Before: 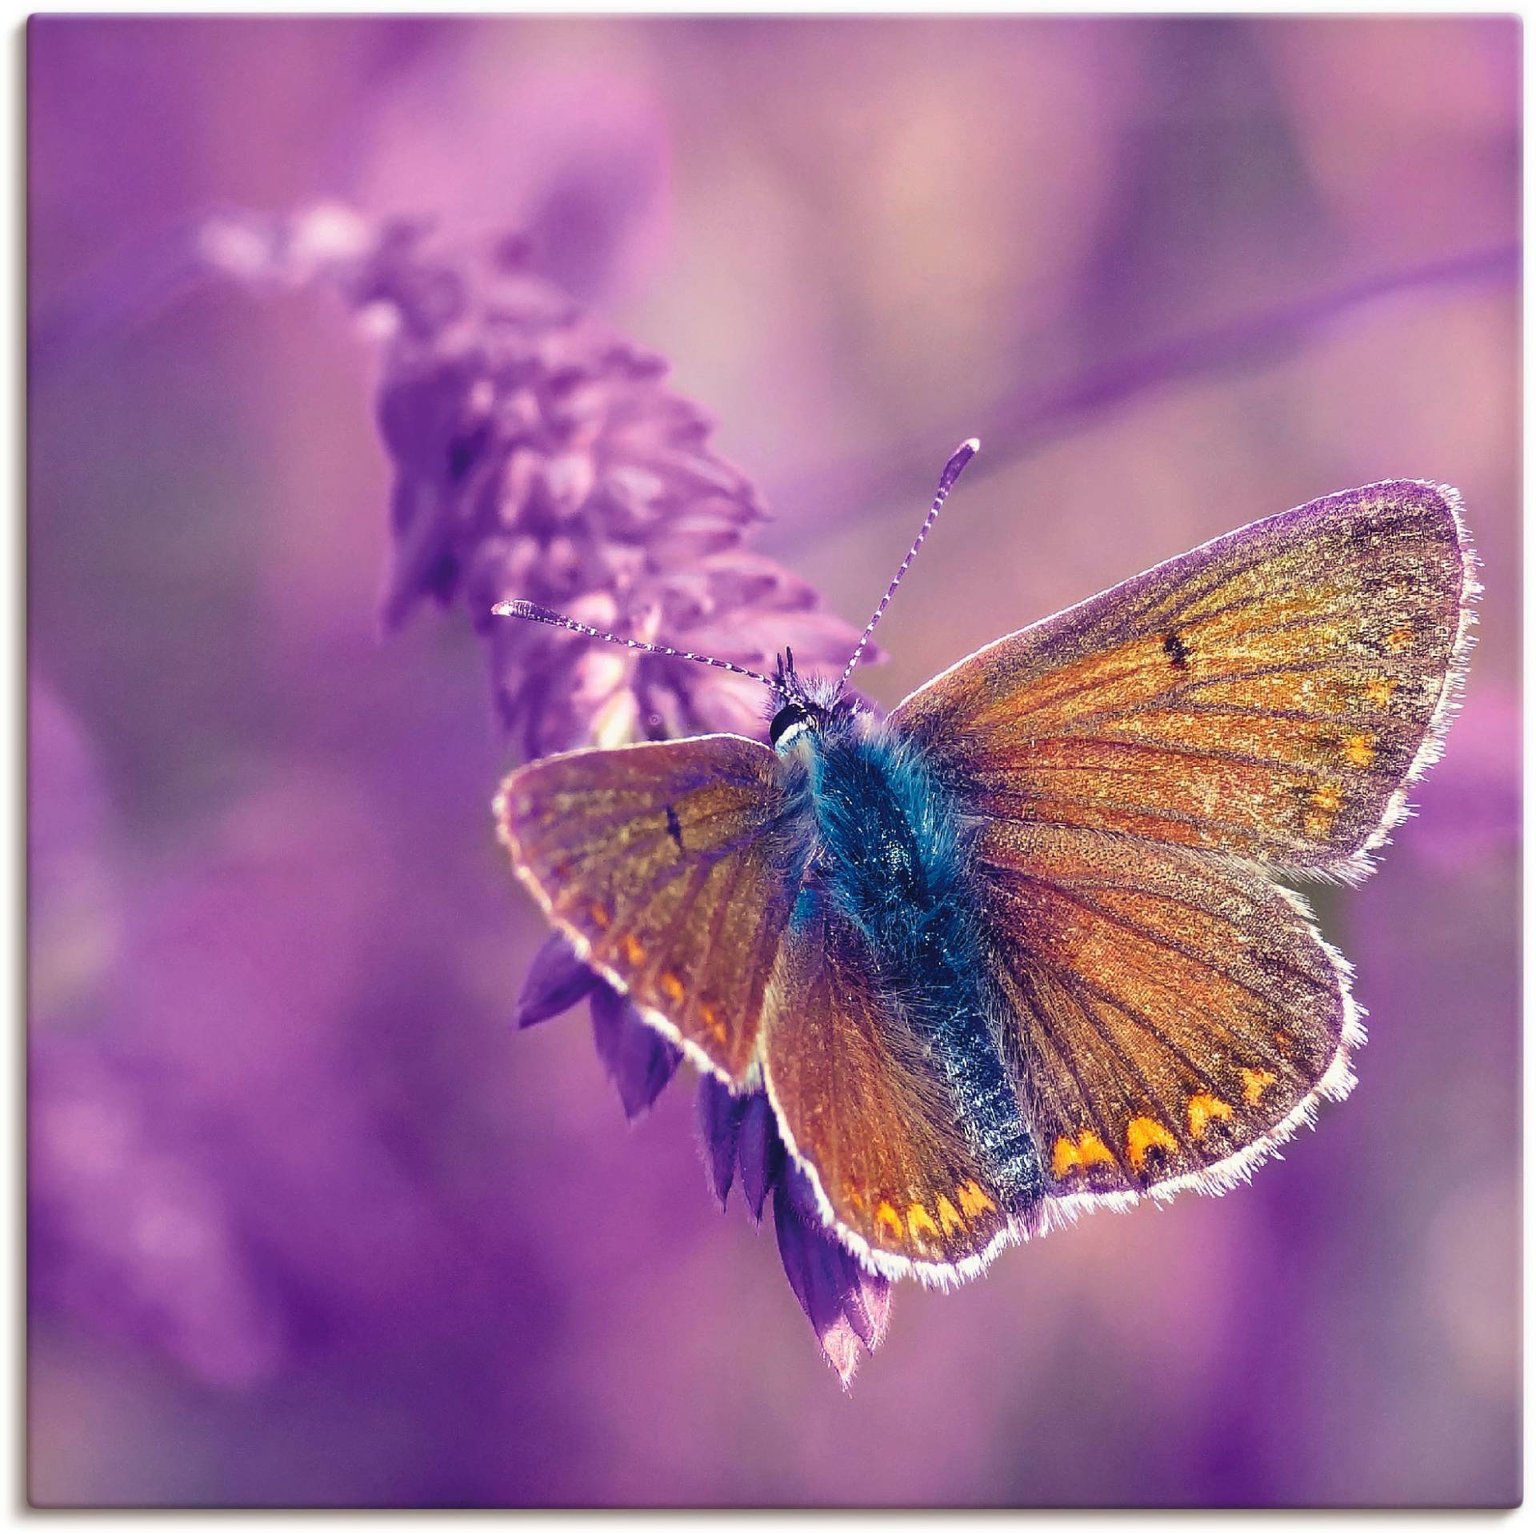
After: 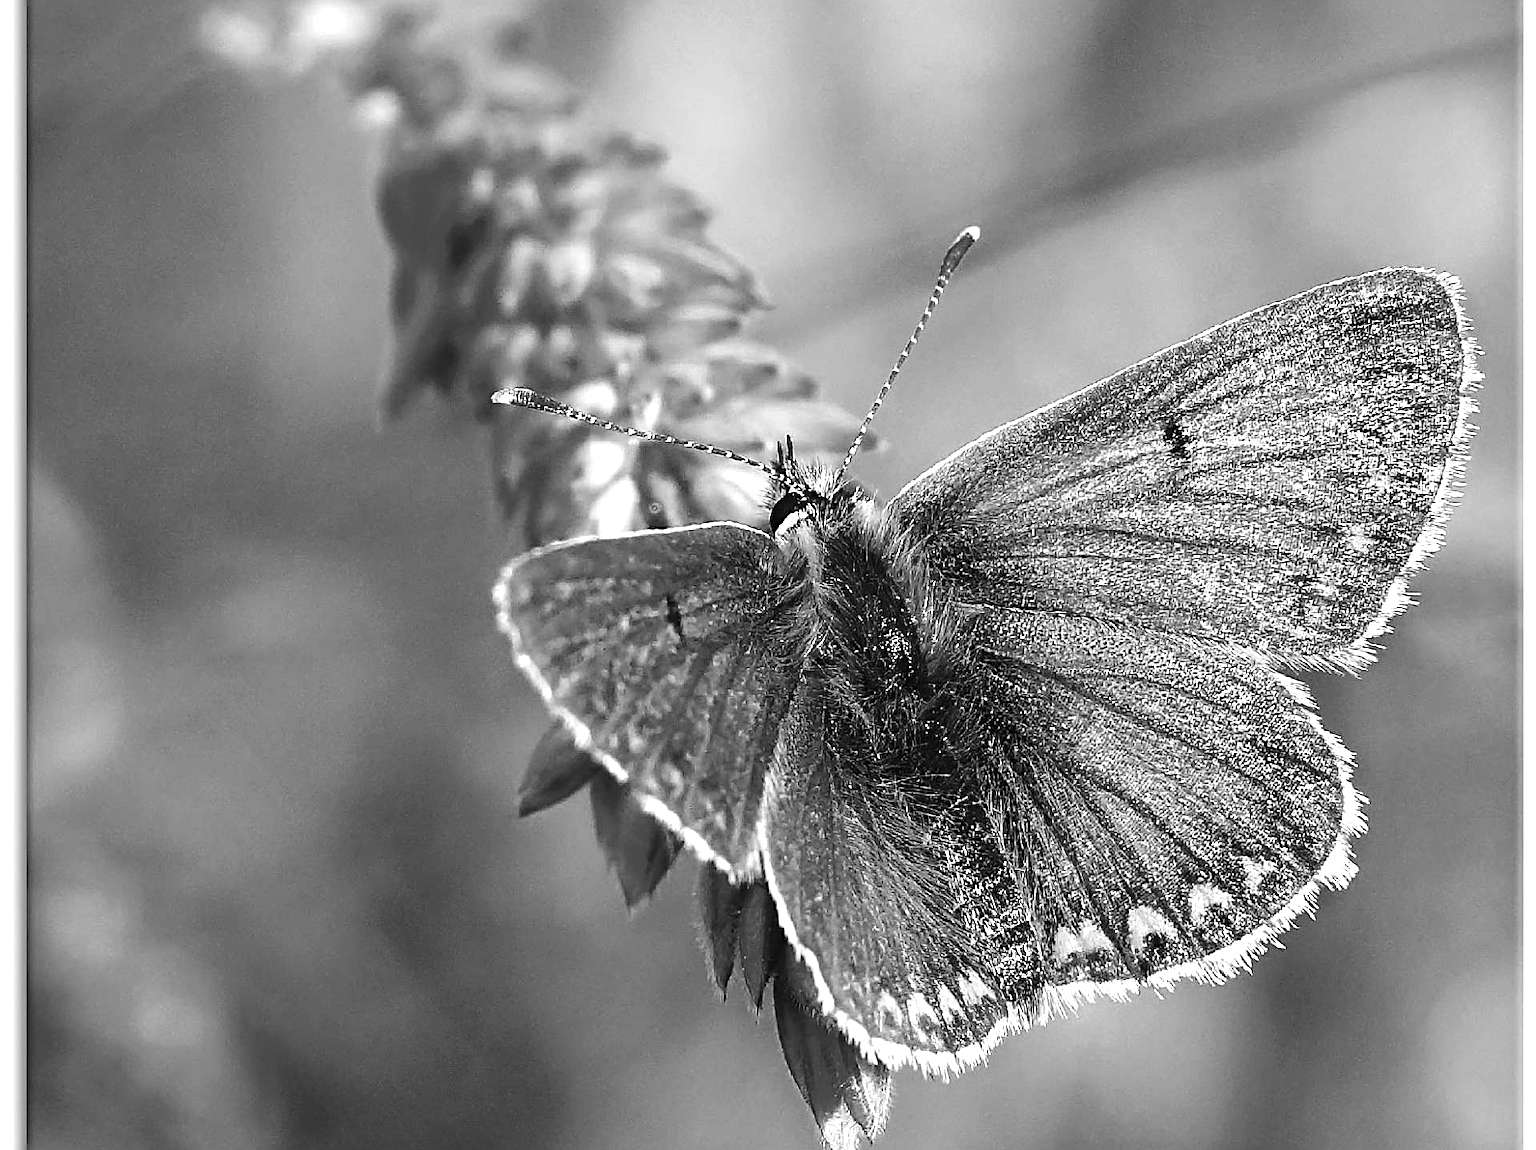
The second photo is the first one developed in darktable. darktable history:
monochrome: a 32, b 64, size 2.3
crop: top 13.819%, bottom 11.169%
sharpen: radius 3.119
tone equalizer: -8 EV -0.75 EV, -7 EV -0.7 EV, -6 EV -0.6 EV, -5 EV -0.4 EV, -3 EV 0.4 EV, -2 EV 0.6 EV, -1 EV 0.7 EV, +0 EV 0.75 EV, edges refinement/feathering 500, mask exposure compensation -1.57 EV, preserve details no
